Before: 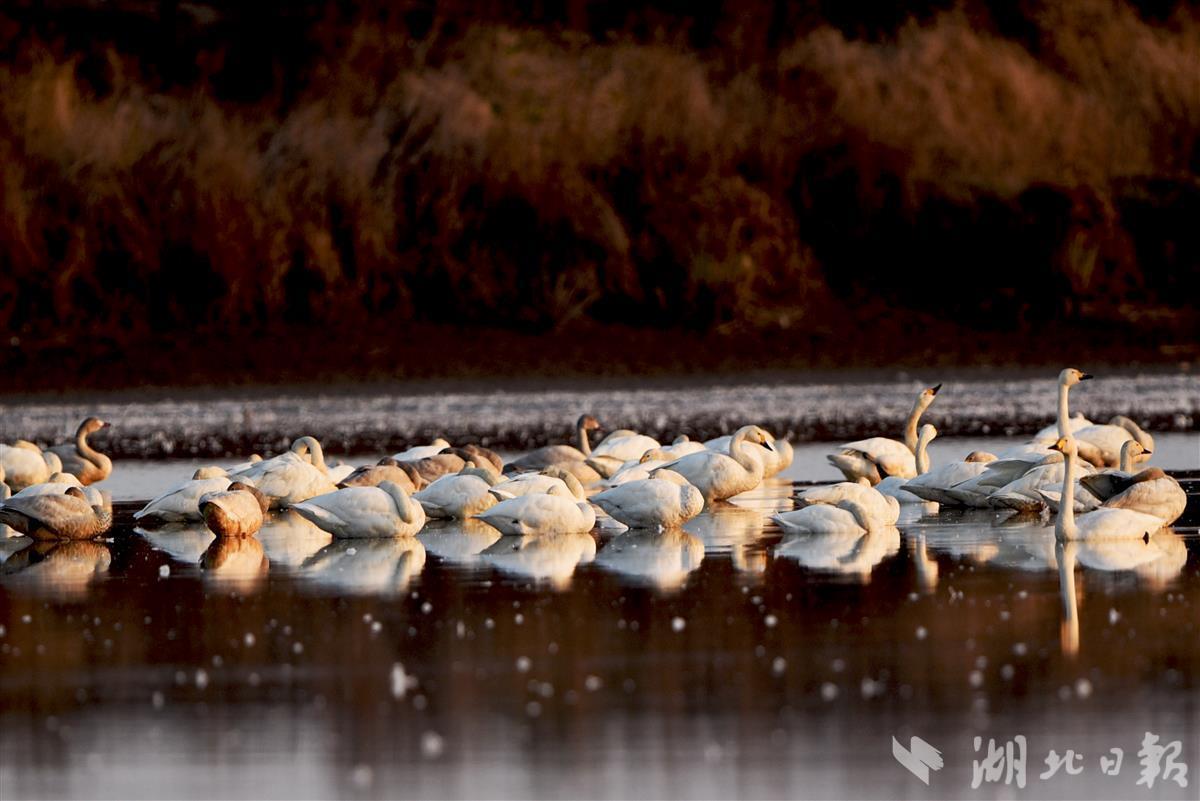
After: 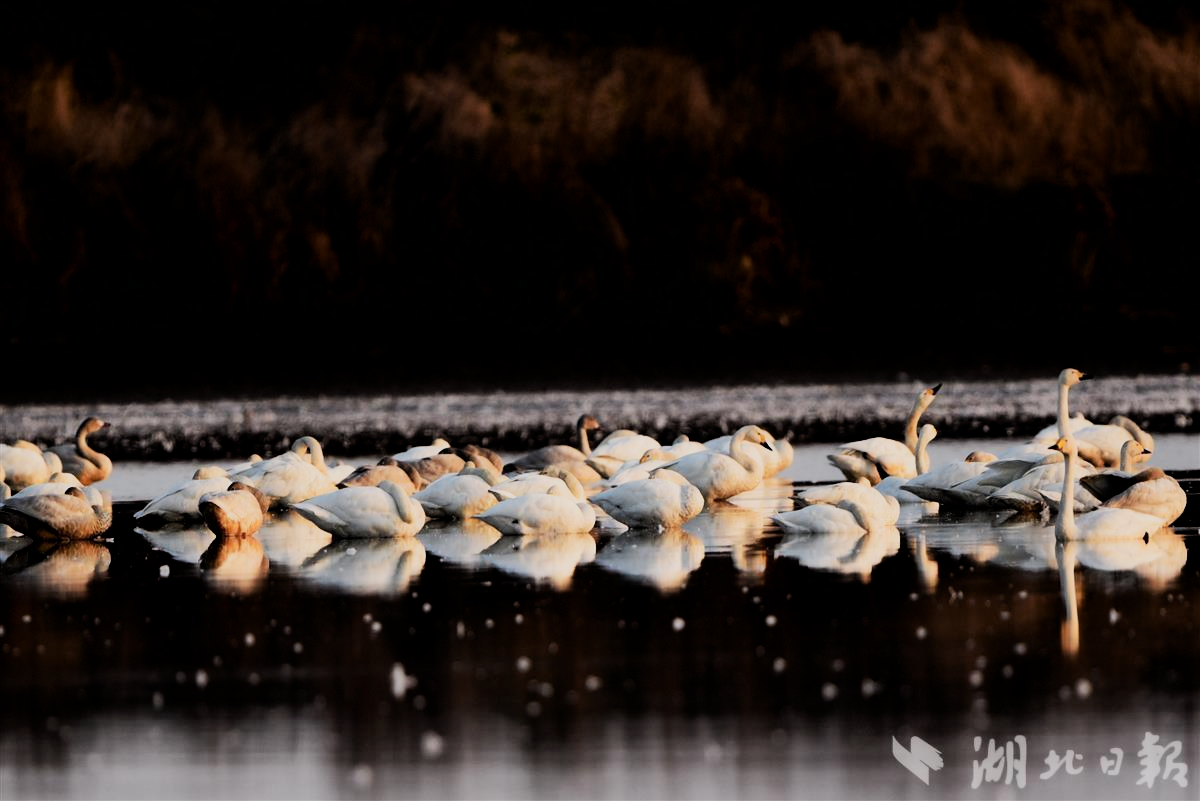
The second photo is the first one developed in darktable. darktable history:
contrast equalizer: octaves 7, y [[0.502, 0.505, 0.512, 0.529, 0.564, 0.588], [0.5 ×6], [0.502, 0.505, 0.512, 0.529, 0.564, 0.588], [0, 0.001, 0.001, 0.004, 0.008, 0.011], [0, 0.001, 0.001, 0.004, 0.008, 0.011]], mix -1
filmic rgb: black relative exposure -5 EV, hardness 2.88, contrast 1.4, highlights saturation mix -30%
